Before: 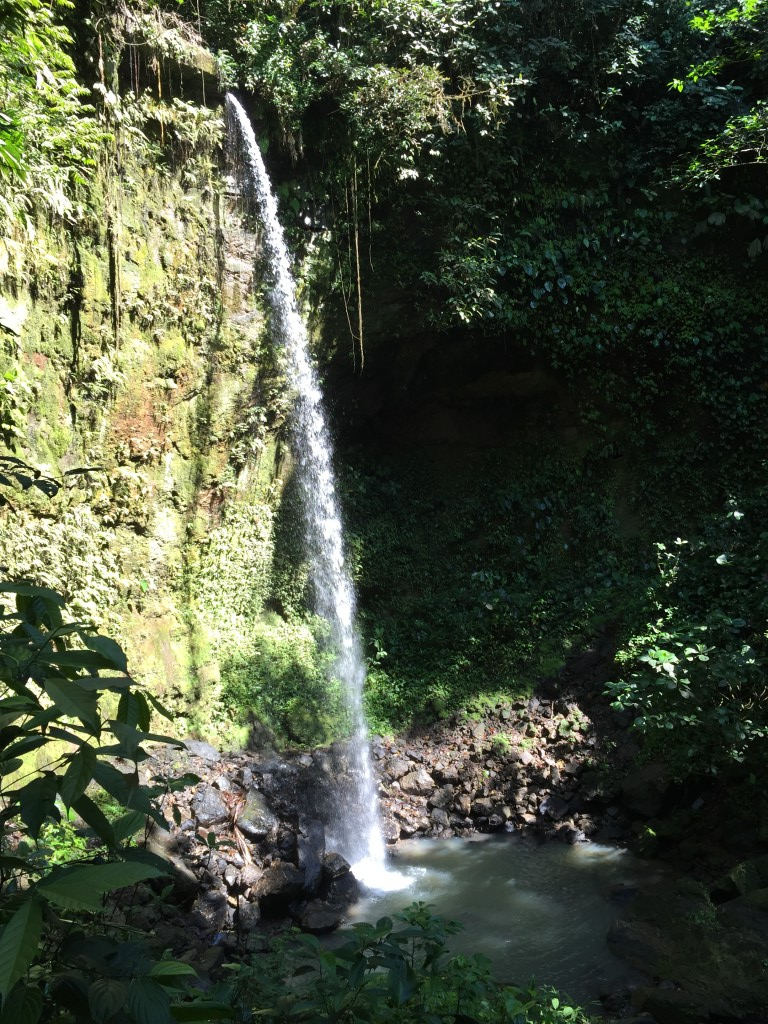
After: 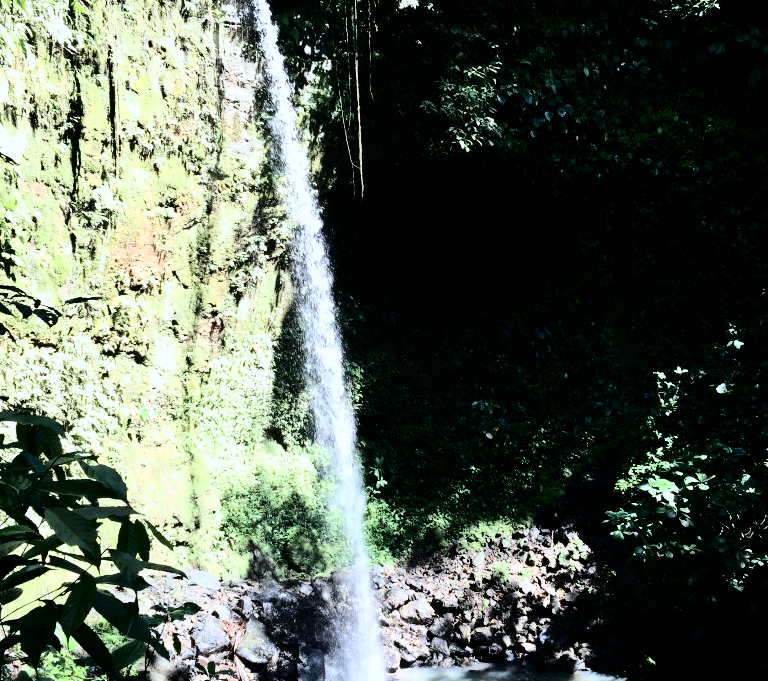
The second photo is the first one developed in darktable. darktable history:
crop: top 16.727%, bottom 16.727%
tone curve: curves: ch0 [(0, 0) (0.003, 0.001) (0.011, 0.004) (0.025, 0.009) (0.044, 0.016) (0.069, 0.025) (0.1, 0.036) (0.136, 0.059) (0.177, 0.103) (0.224, 0.175) (0.277, 0.274) (0.335, 0.395) (0.399, 0.52) (0.468, 0.635) (0.543, 0.733) (0.623, 0.817) (0.709, 0.888) (0.801, 0.93) (0.898, 0.964) (1, 1)], color space Lab, independent channels, preserve colors none
color calibration: x 0.37, y 0.382, temperature 4313.32 K
levels: mode automatic, black 0.023%, white 99.97%, levels [0.062, 0.494, 0.925]
filmic rgb: black relative exposure -7.65 EV, white relative exposure 4.56 EV, hardness 3.61, contrast 1.05
